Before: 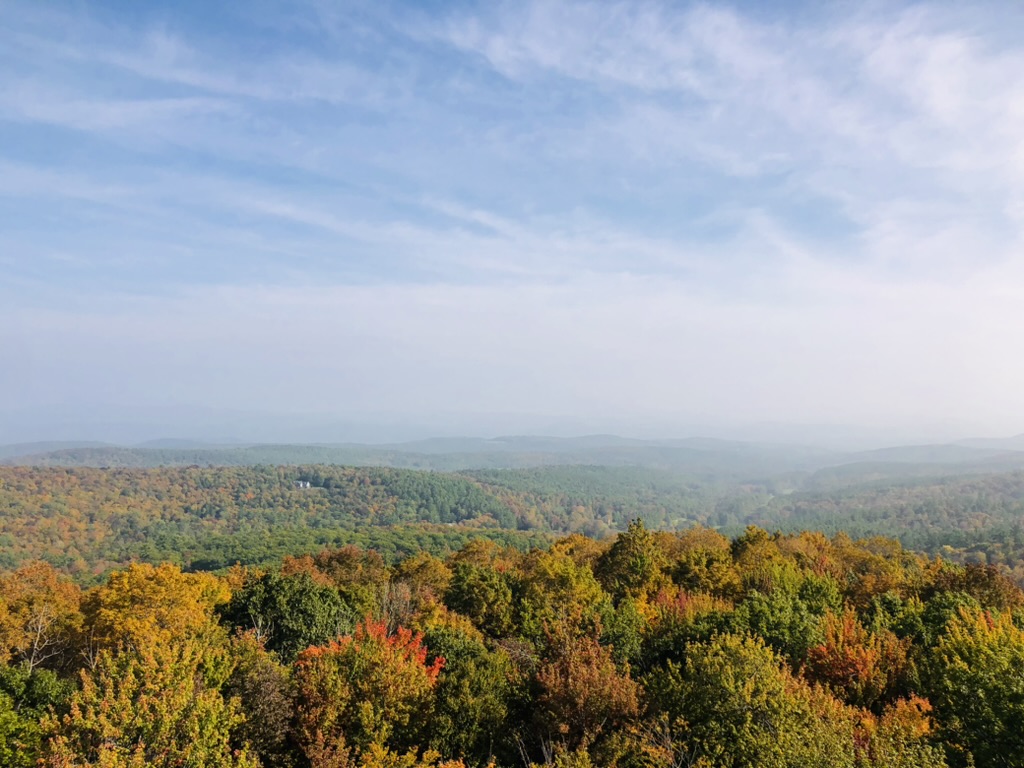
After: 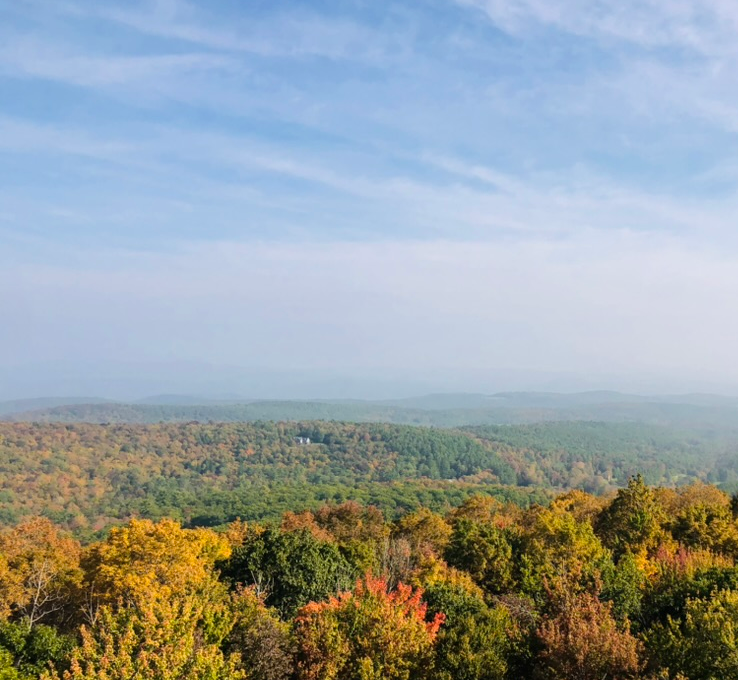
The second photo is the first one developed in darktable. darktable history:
crop: top 5.762%, right 27.837%, bottom 5.636%
color zones: curves: ch0 [(0, 0.558) (0.143, 0.559) (0.286, 0.529) (0.429, 0.505) (0.571, 0.5) (0.714, 0.5) (0.857, 0.5) (1, 0.558)]; ch1 [(0, 0.469) (0.01, 0.469) (0.12, 0.446) (0.248, 0.469) (0.5, 0.5) (0.748, 0.5) (0.99, 0.469) (1, 0.469)]
